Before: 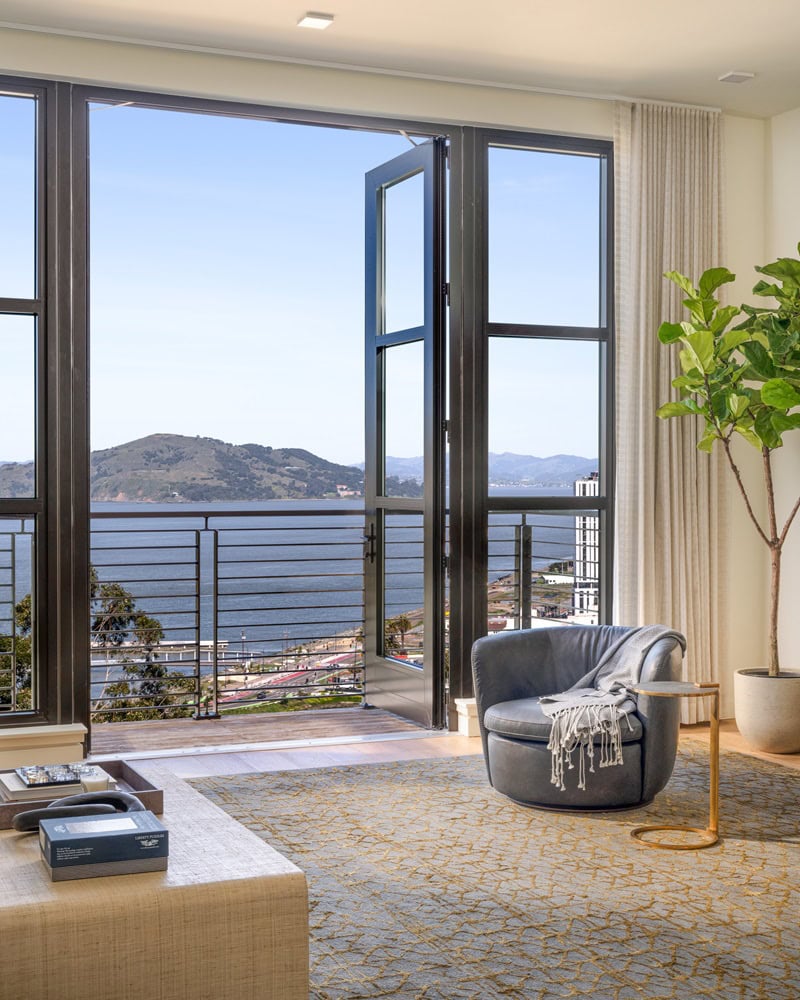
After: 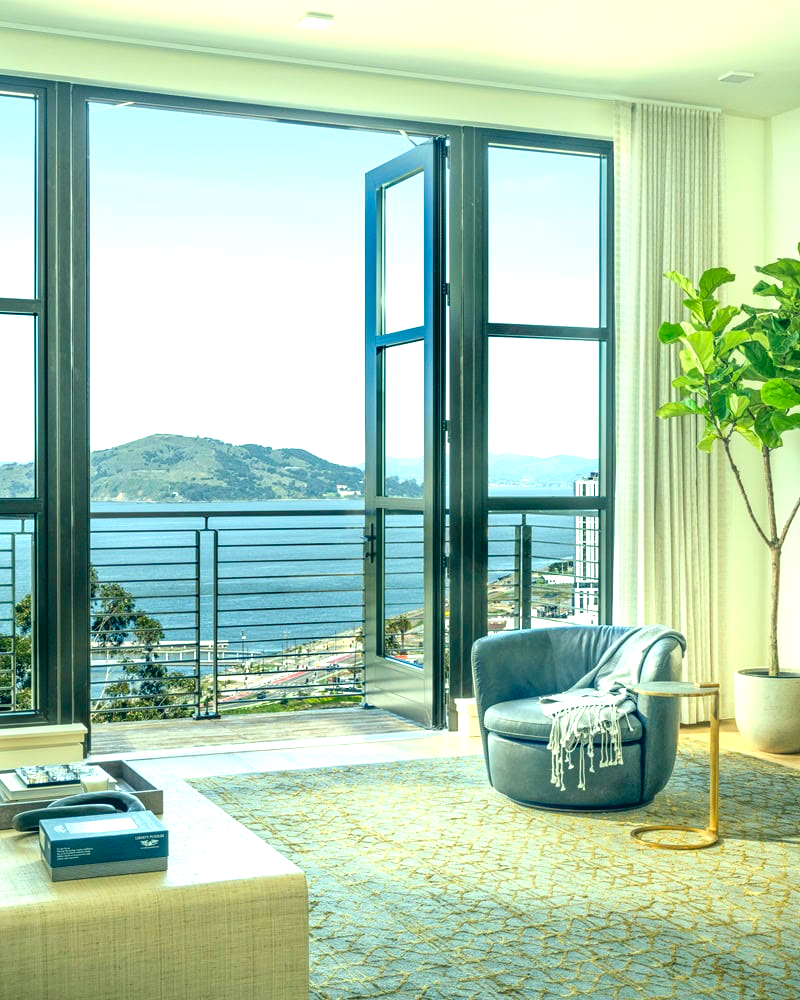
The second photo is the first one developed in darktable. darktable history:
color correction: highlights a* -20.08, highlights b* 9.8, shadows a* -20.4, shadows b* -10.76
exposure: exposure 1 EV, compensate highlight preservation false
